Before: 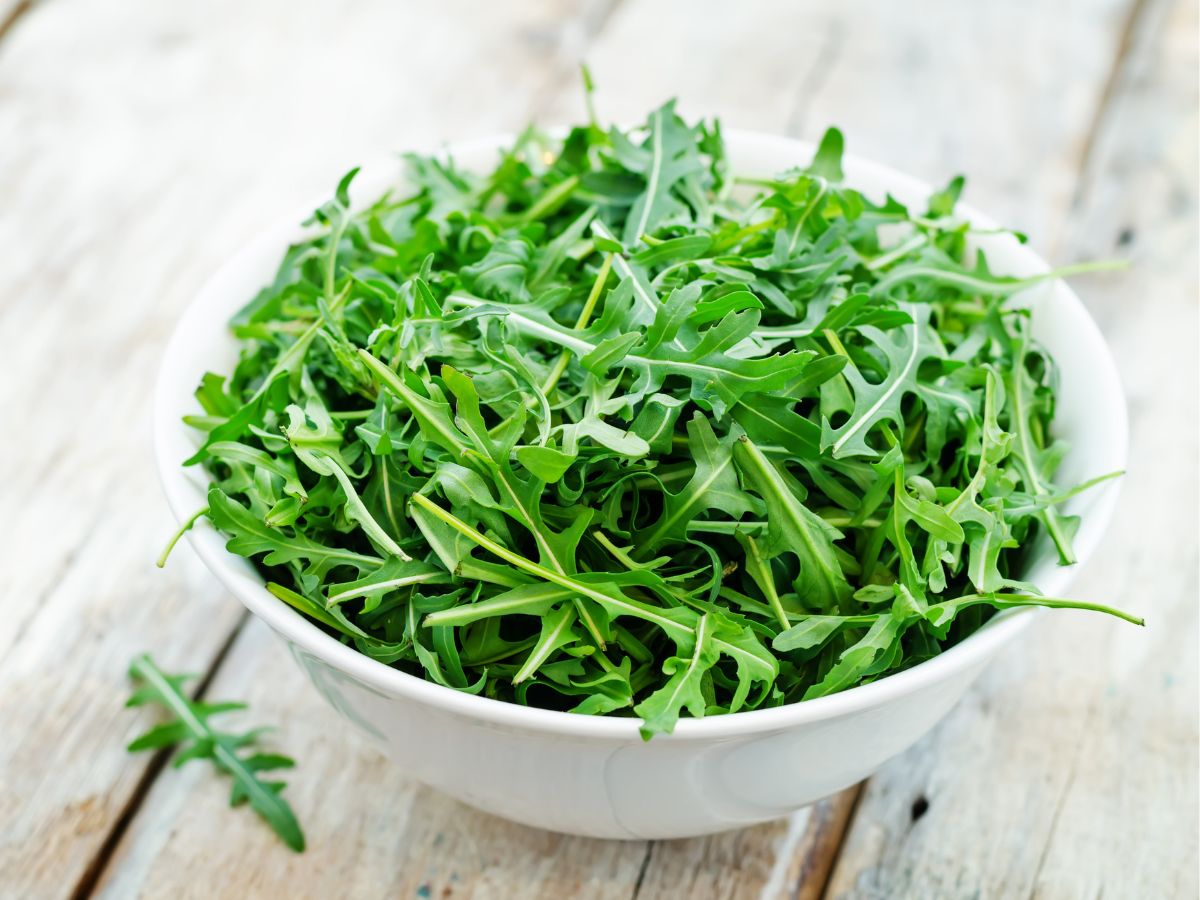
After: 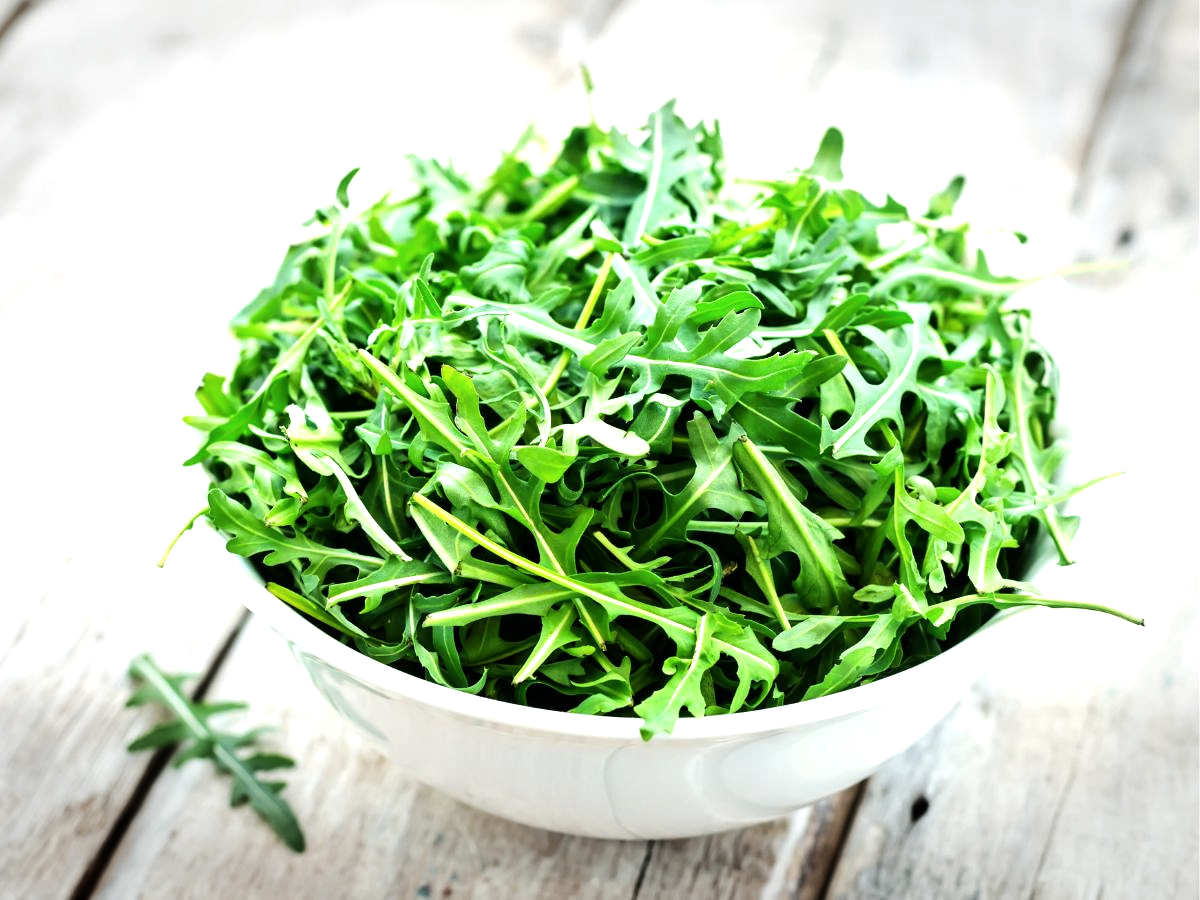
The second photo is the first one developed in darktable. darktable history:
color correction: highlights b* 0.018, saturation 0.985
tone equalizer: -8 EV -1.11 EV, -7 EV -1.04 EV, -6 EV -0.837 EV, -5 EV -0.563 EV, -3 EV 0.581 EV, -2 EV 0.848 EV, -1 EV 1 EV, +0 EV 1.06 EV, edges refinement/feathering 500, mask exposure compensation -1.57 EV, preserve details no
vignetting: fall-off start 70.77%, width/height ratio 1.333, unbound false
